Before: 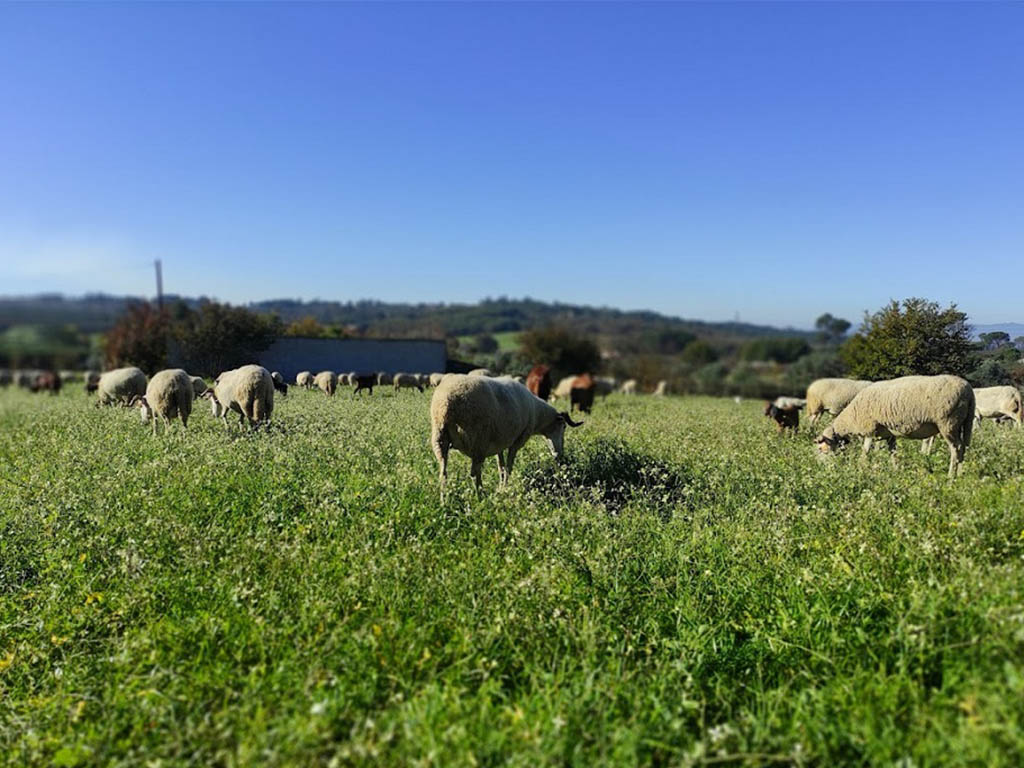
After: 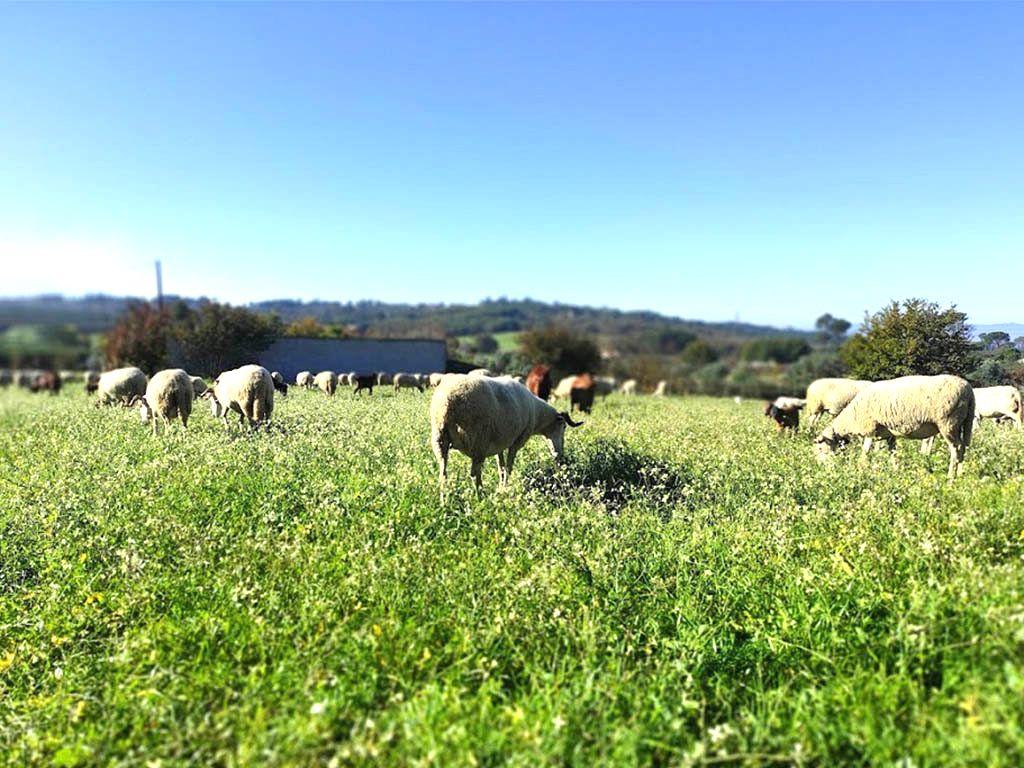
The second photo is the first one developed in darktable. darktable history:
exposure: black level correction 0, exposure 1.121 EV, compensate highlight preservation false
